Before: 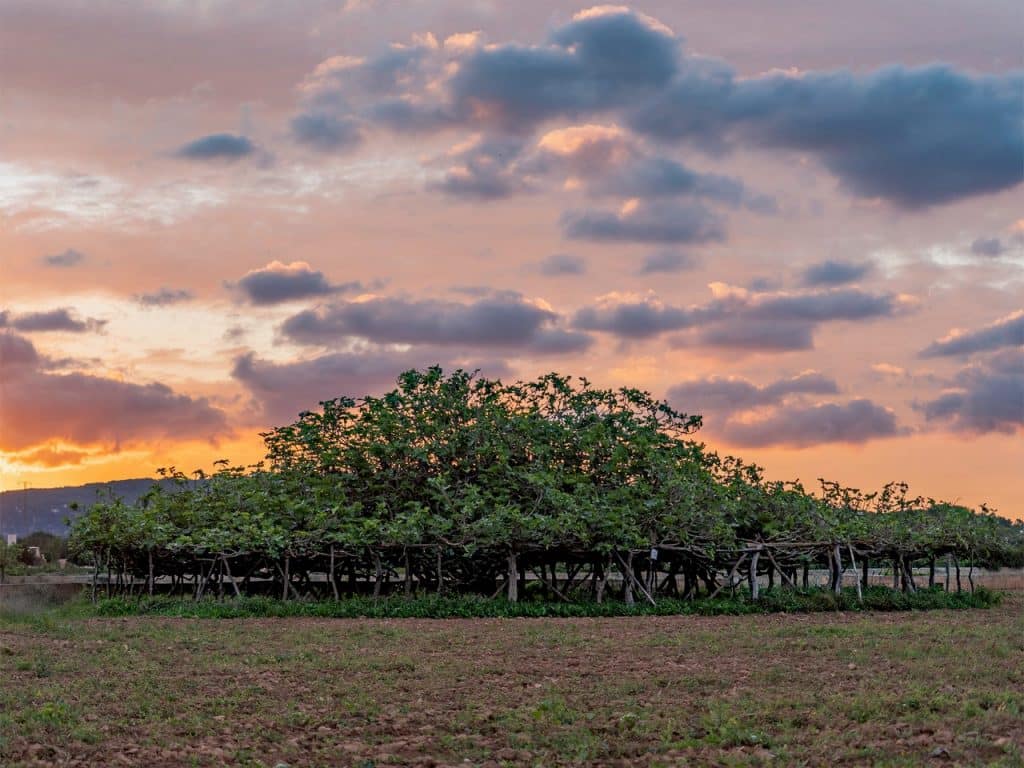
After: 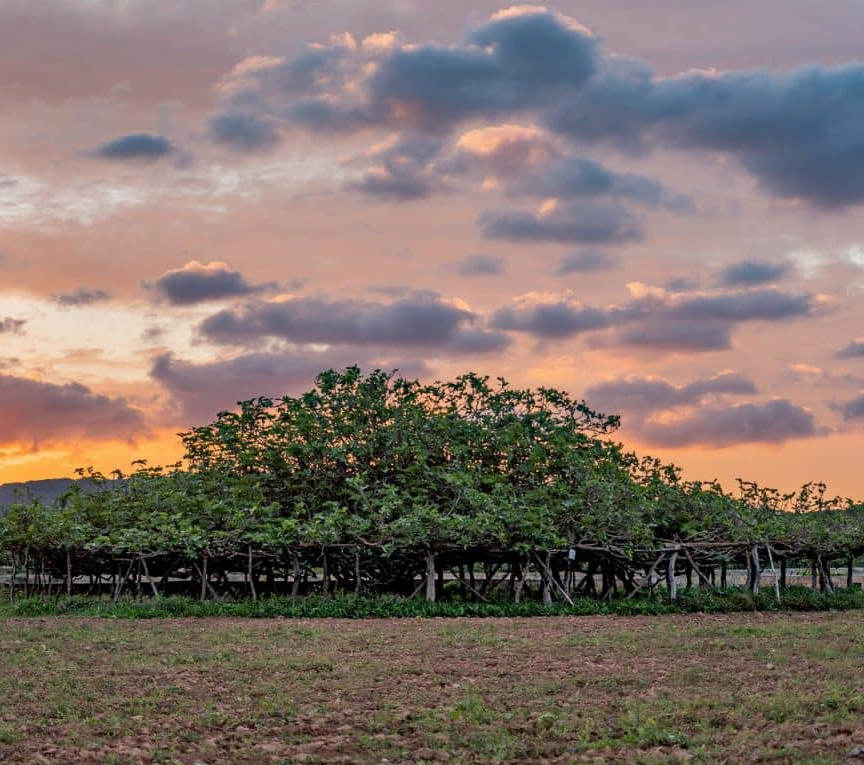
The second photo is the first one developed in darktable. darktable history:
crop: left 8.026%, right 7.374%
shadows and highlights: soften with gaussian
